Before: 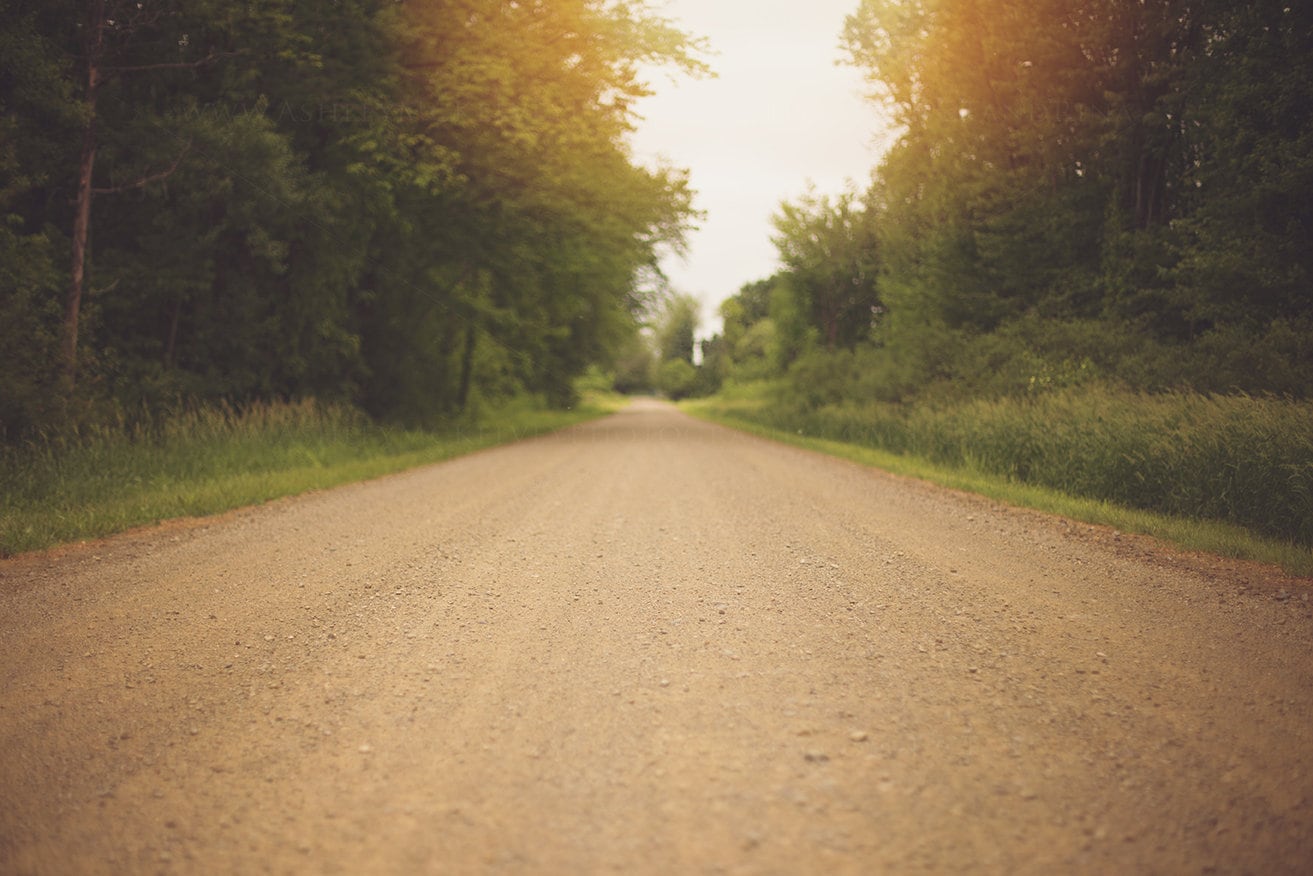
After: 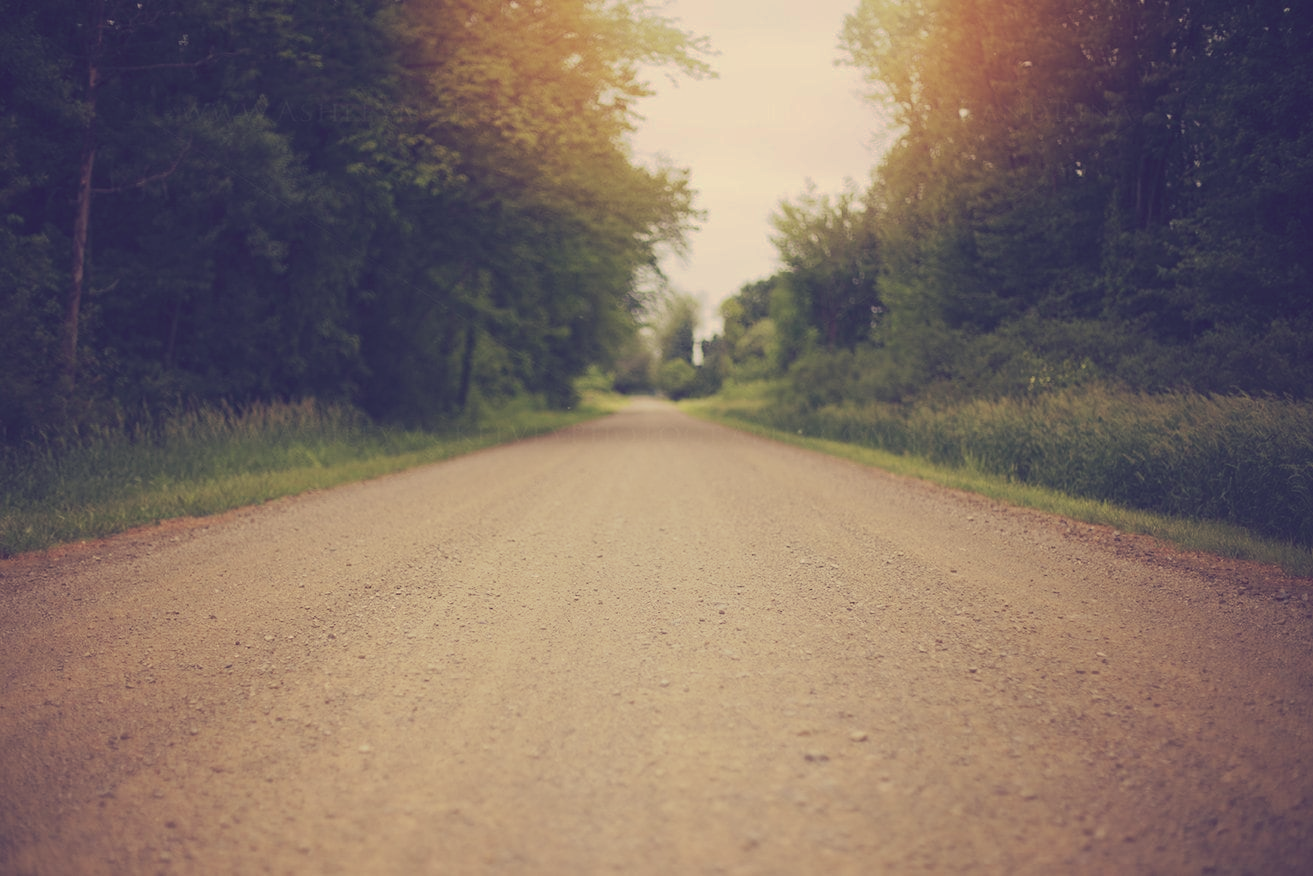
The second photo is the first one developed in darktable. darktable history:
tone curve: curves: ch0 [(0, 0) (0.003, 0.096) (0.011, 0.096) (0.025, 0.098) (0.044, 0.099) (0.069, 0.106) (0.1, 0.128) (0.136, 0.153) (0.177, 0.186) (0.224, 0.218) (0.277, 0.265) (0.335, 0.316) (0.399, 0.374) (0.468, 0.445) (0.543, 0.526) (0.623, 0.605) (0.709, 0.681) (0.801, 0.758) (0.898, 0.819) (1, 1)], preserve colors none
color look up table: target L [94.33, 93.2, 83.77, 83.14, 76.26, 76.02, 60.61, 55.35, 50.76, 49.39, 39.57, 39.46, 18.99, 203.3, 85.33, 83.58, 77.35, 72.23, 67.46, 65.75, 56.39, 51.38, 46.84, 45.42, 44.21, 38.9, 29.9, 19.09, 73.94, 61.47, 58.49, 57.82, 48.88, 49.55, 43.21, 42.98, 35.15, 35.43, 30.34, 9.116, 6.91, 3.331, 93.35, 84.01, 63.95, 62.31, 60.47, 41.95, 34.62], target a [-5.578, -12.76, -64.18, -28.18, -73.79, -32.46, -14.52, -48.15, -32.02, -2.56, -26.3, -24.12, -18.08, 0, 9.801, 5.755, 8.548, 10.98, 41.74, 38.05, 25.44, 71, 46.31, 67.04, 2.236, 43.74, 7.17, 24.88, 19.94, 58.58, 74.47, 33.42, 65.32, 22.98, 8.108, 52.58, 25.61, 58.73, 39.45, 47.71, 49.49, 30.78, -7.331, -50.86, -27.24, -37.65, -12.24, -7.748, -3.529], target b [27.45, 51.04, 23.17, 71.4, 64.73, 19.26, 34.19, 41.4, 7.922, 6.237, 26.81, -9.018, -0.39, -0.002, 34.11, 12.29, 68.67, 44.05, 2.005, 31.35, 23.96, 18.99, 39.82, 1.788, 21.01, 7.629, -7.815, 2.143, -15.46, -19.45, -42.02, -38.79, -57.75, -5.141, -61.35, -14.14, -35.18, -48.83, -83.68, -39.99, -68.53, -49.89, 7.346, -1.85, -32.98, -6.986, -9.241, -37.17, -29.05], num patches 49
